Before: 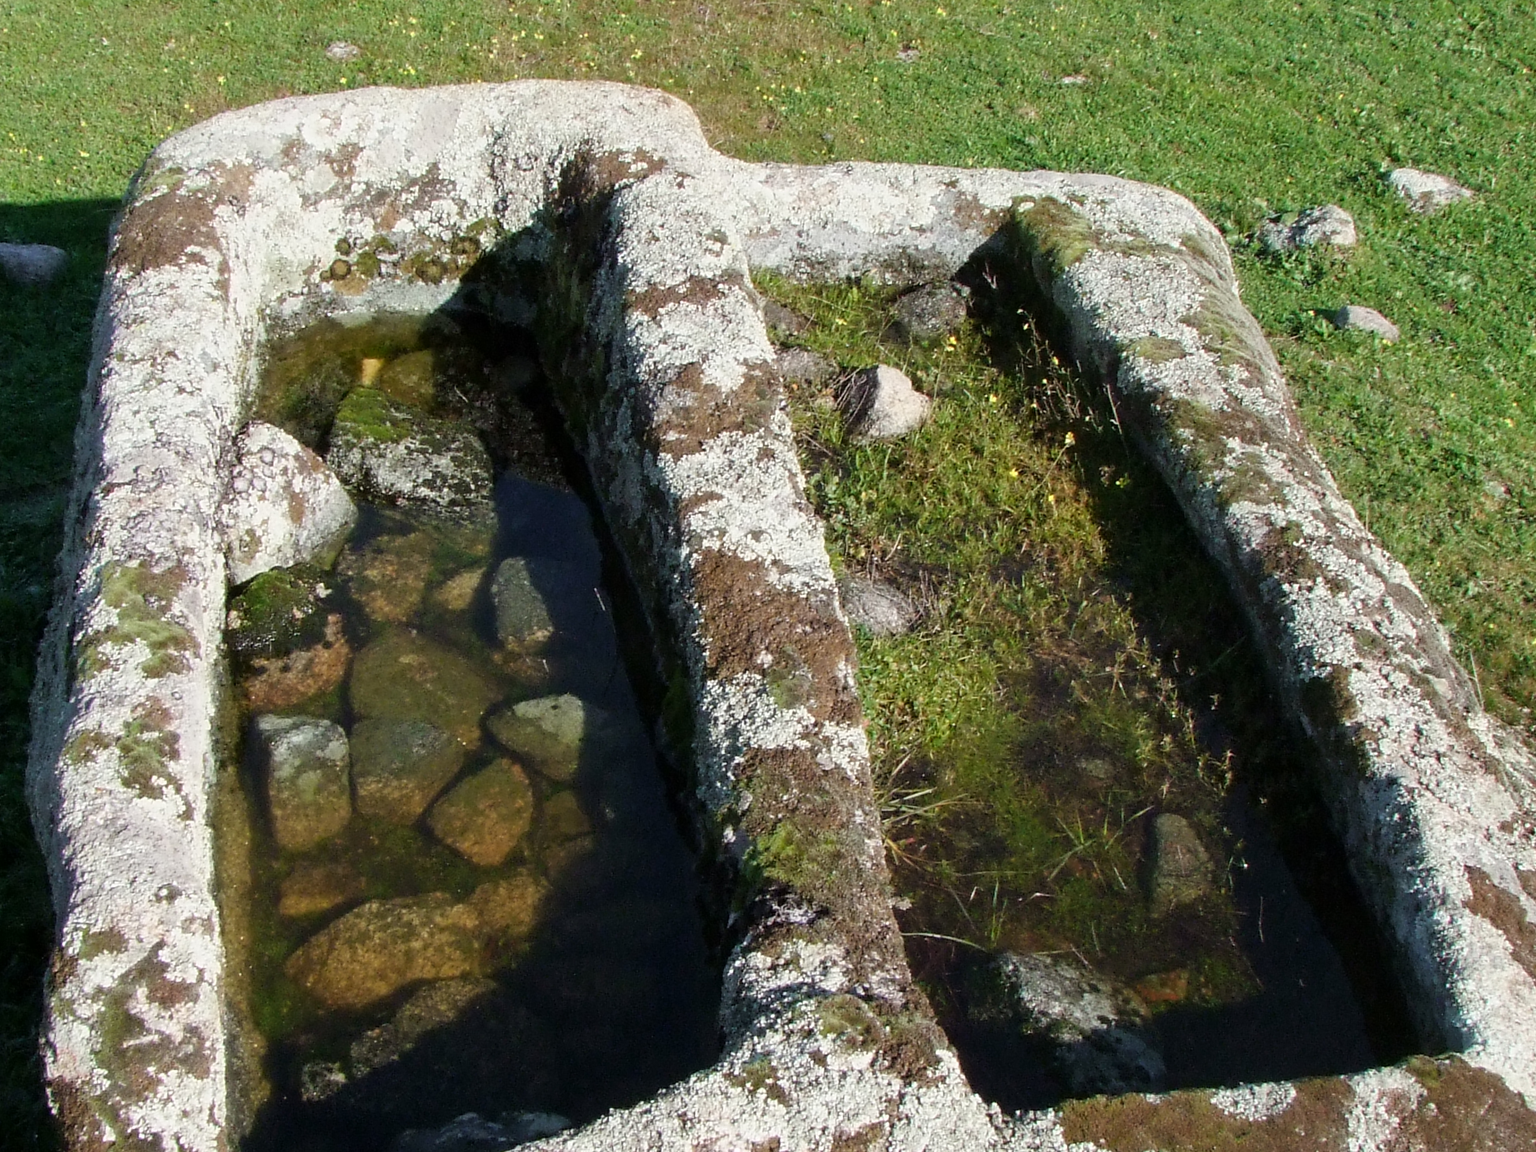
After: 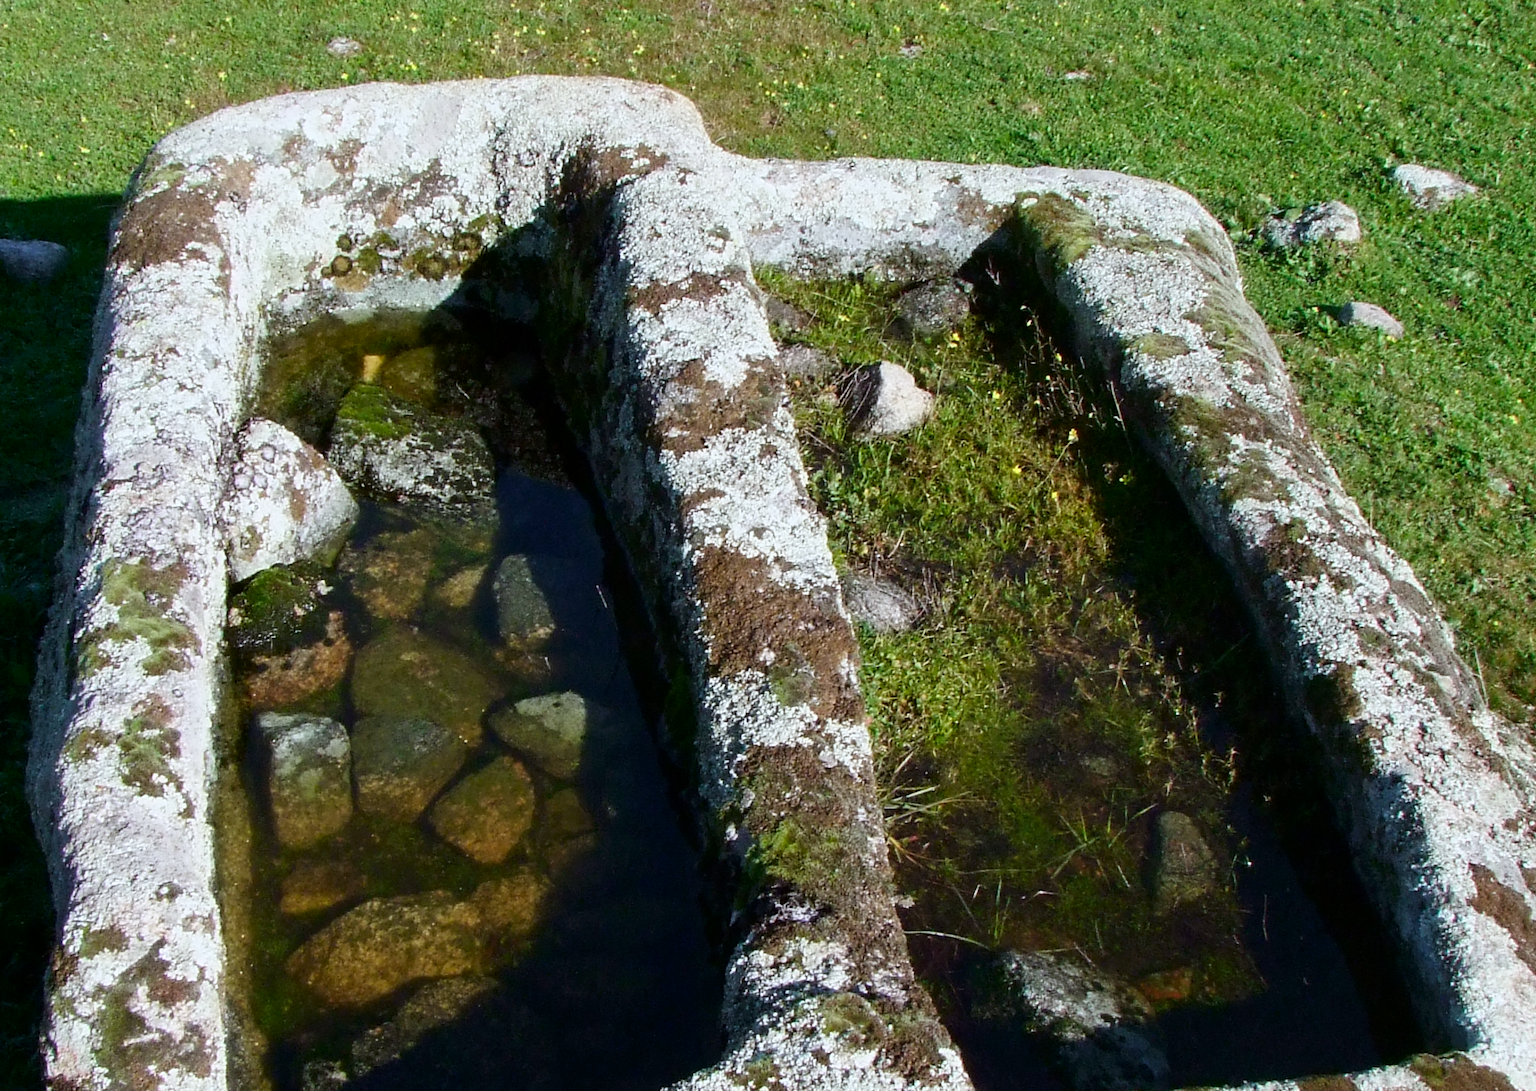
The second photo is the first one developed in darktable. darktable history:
white balance: red 0.967, blue 1.049
crop: top 0.448%, right 0.264%, bottom 5.045%
contrast brightness saturation: contrast 0.13, brightness -0.05, saturation 0.16
